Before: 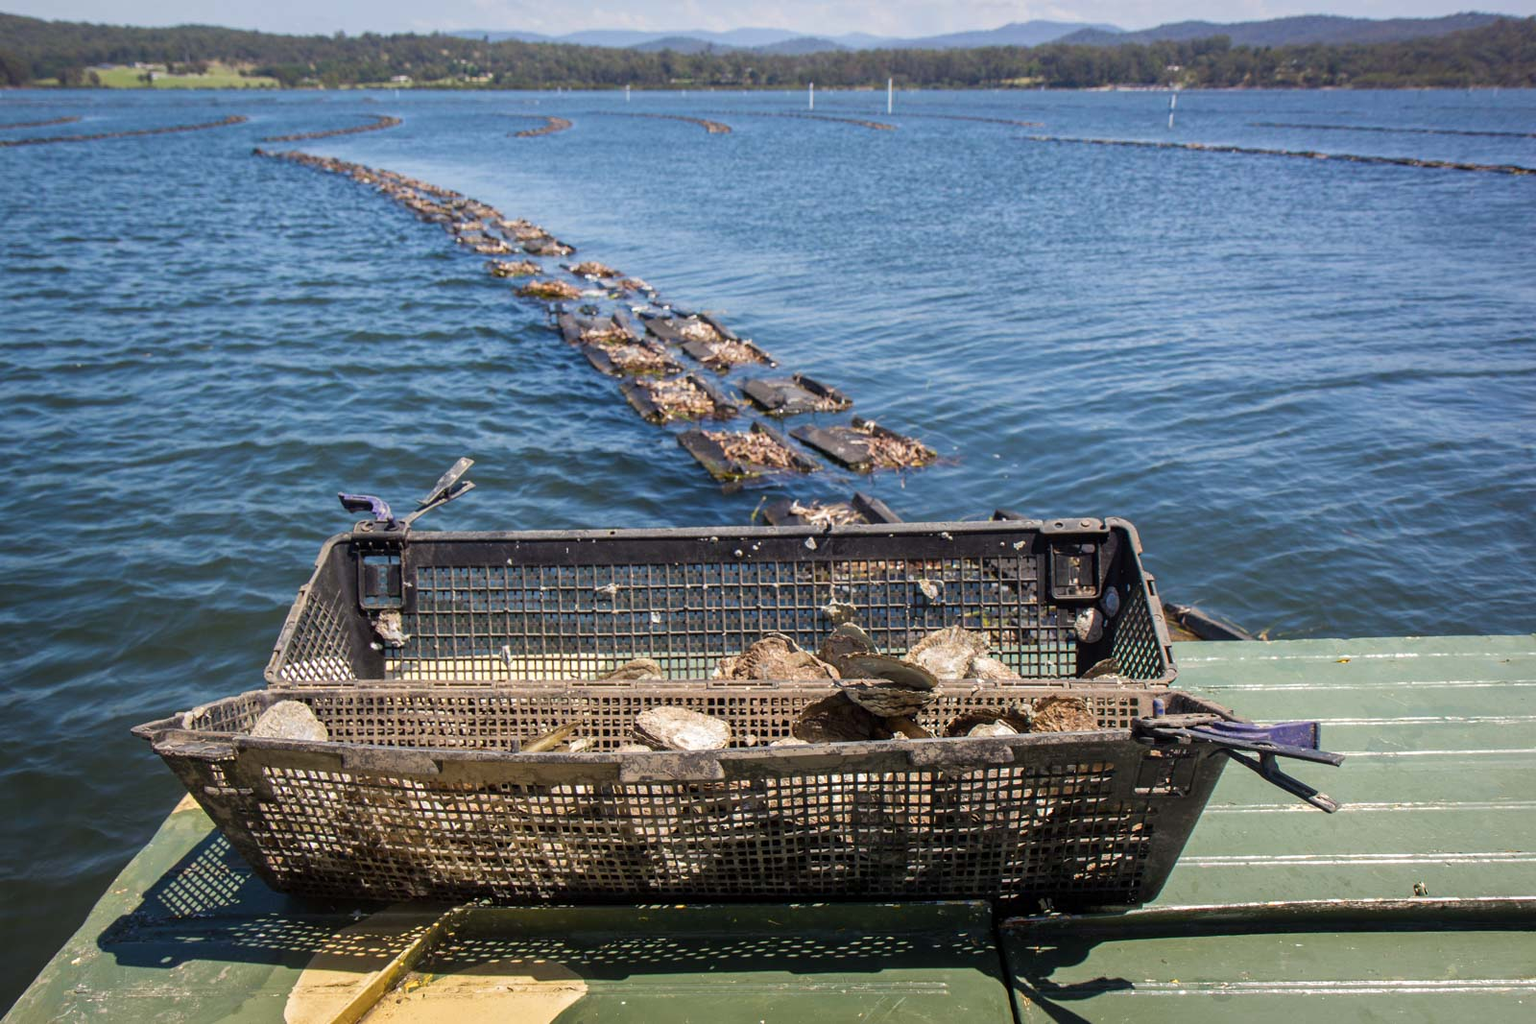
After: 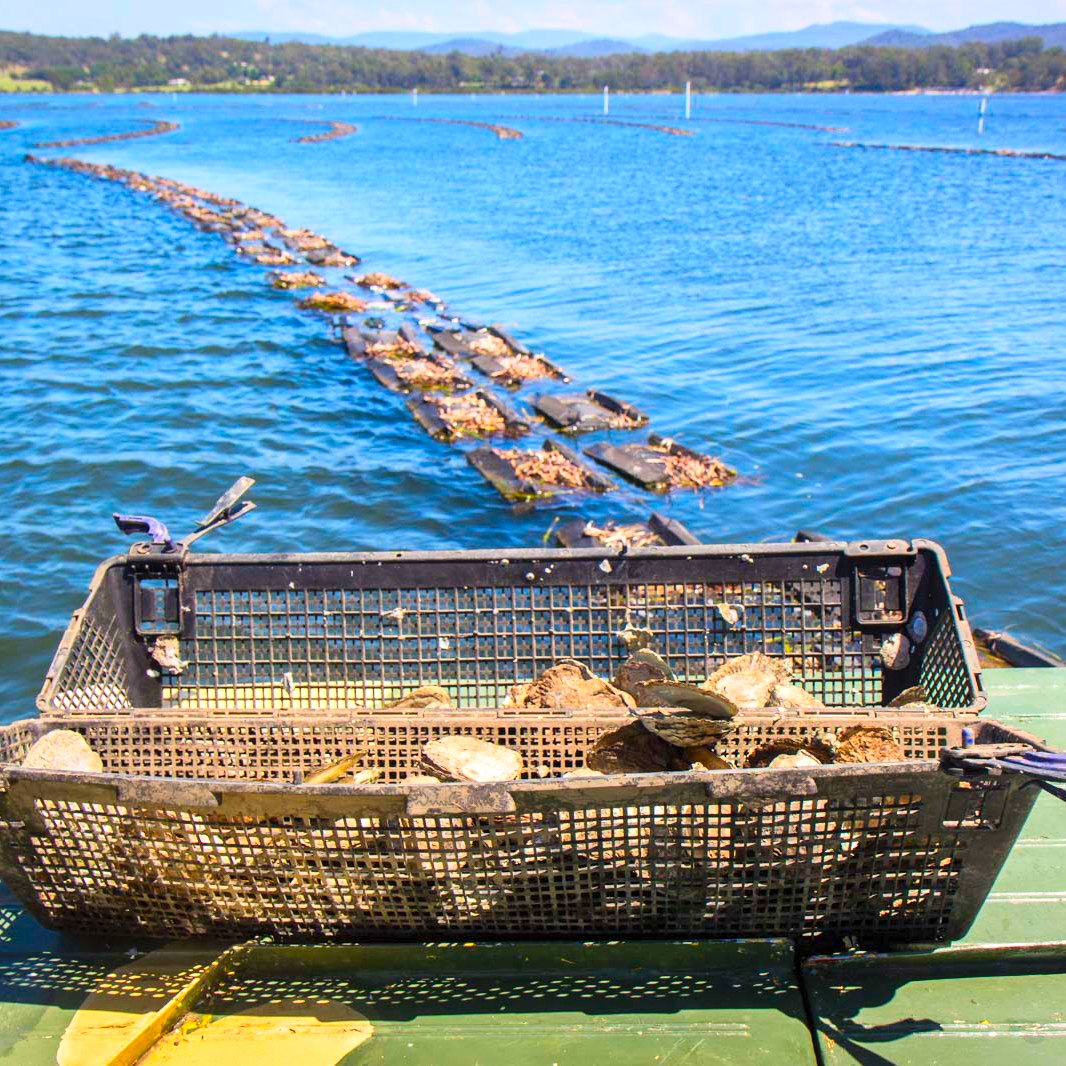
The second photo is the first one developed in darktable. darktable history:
crop and rotate: left 15.055%, right 18.278%
exposure: exposure 0.2 EV, compensate highlight preservation false
contrast brightness saturation: contrast 0.2, brightness 0.2, saturation 0.8
